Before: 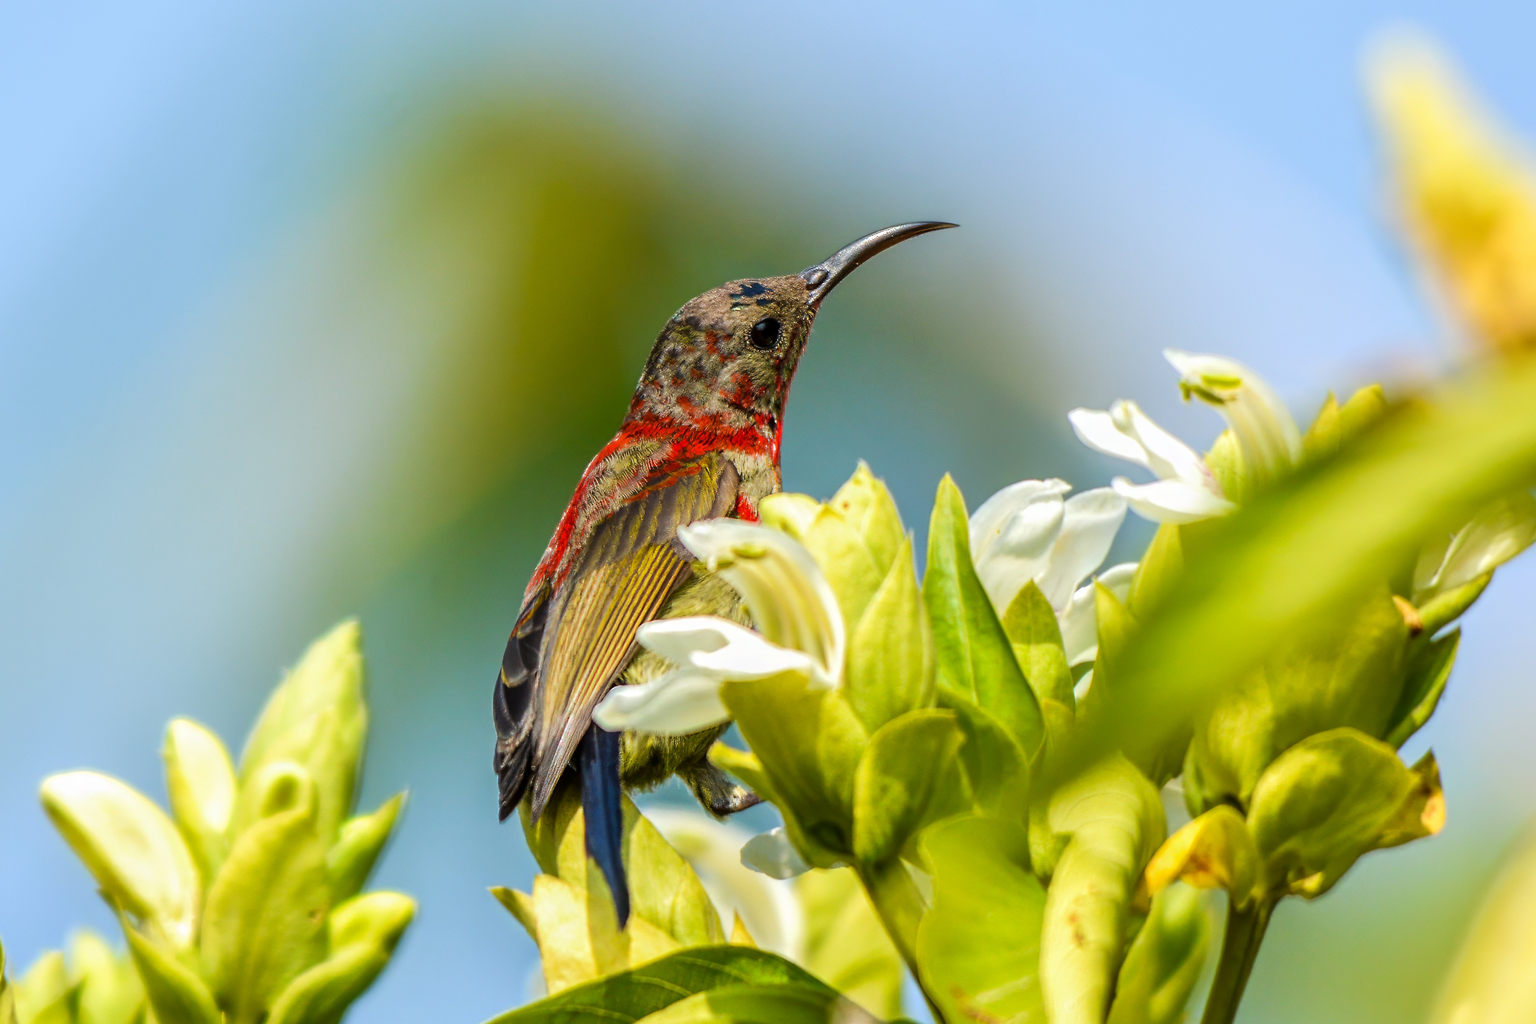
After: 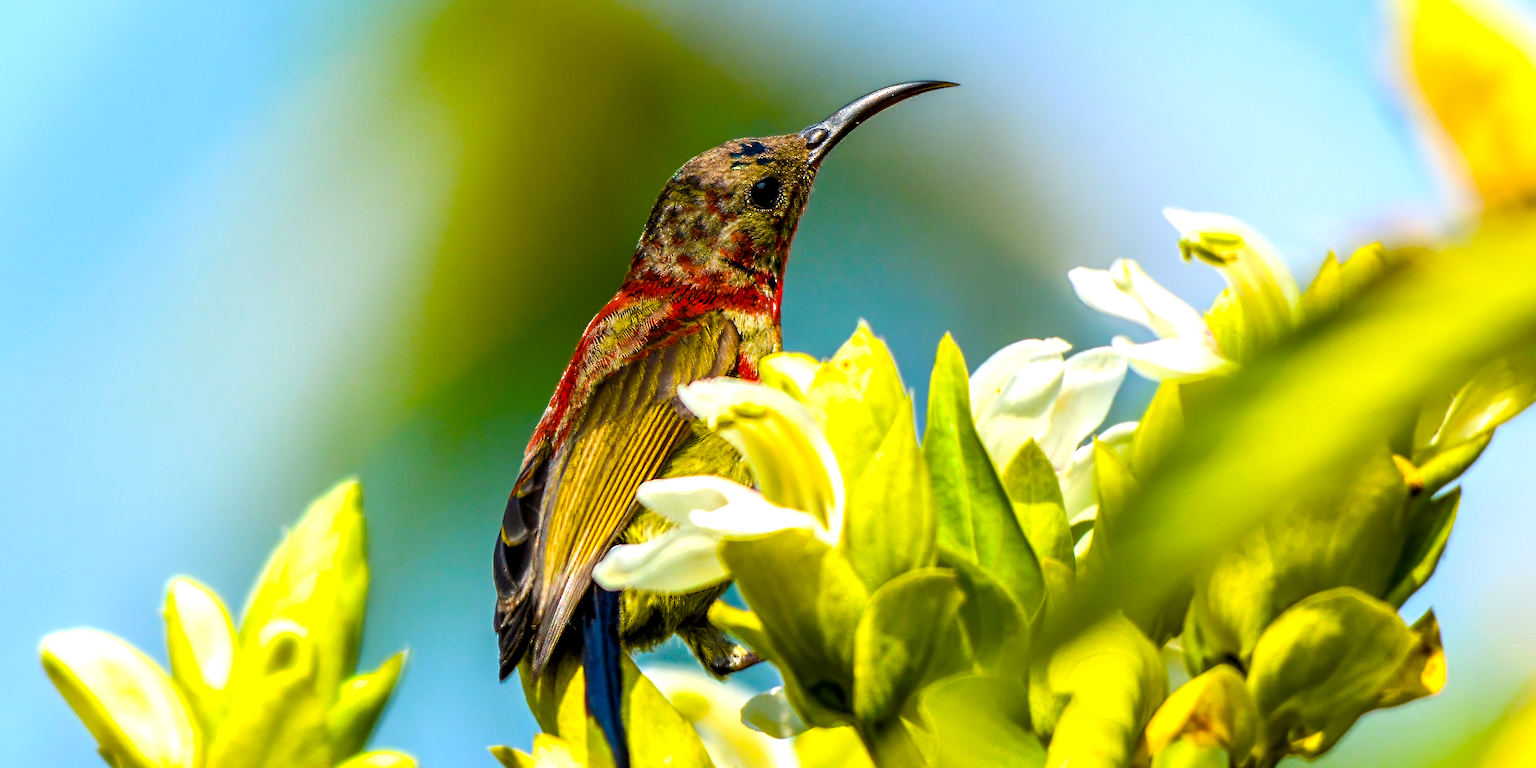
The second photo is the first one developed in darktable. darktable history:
contrast brightness saturation: saturation -0.05
exposure: black level correction 0.009, compensate highlight preservation false
crop: top 13.819%, bottom 11.169%
color balance rgb: linear chroma grading › global chroma 9%, perceptual saturation grading › global saturation 36%, perceptual saturation grading › shadows 35%, perceptual brilliance grading › global brilliance 15%, perceptual brilliance grading › shadows -35%, global vibrance 15%
